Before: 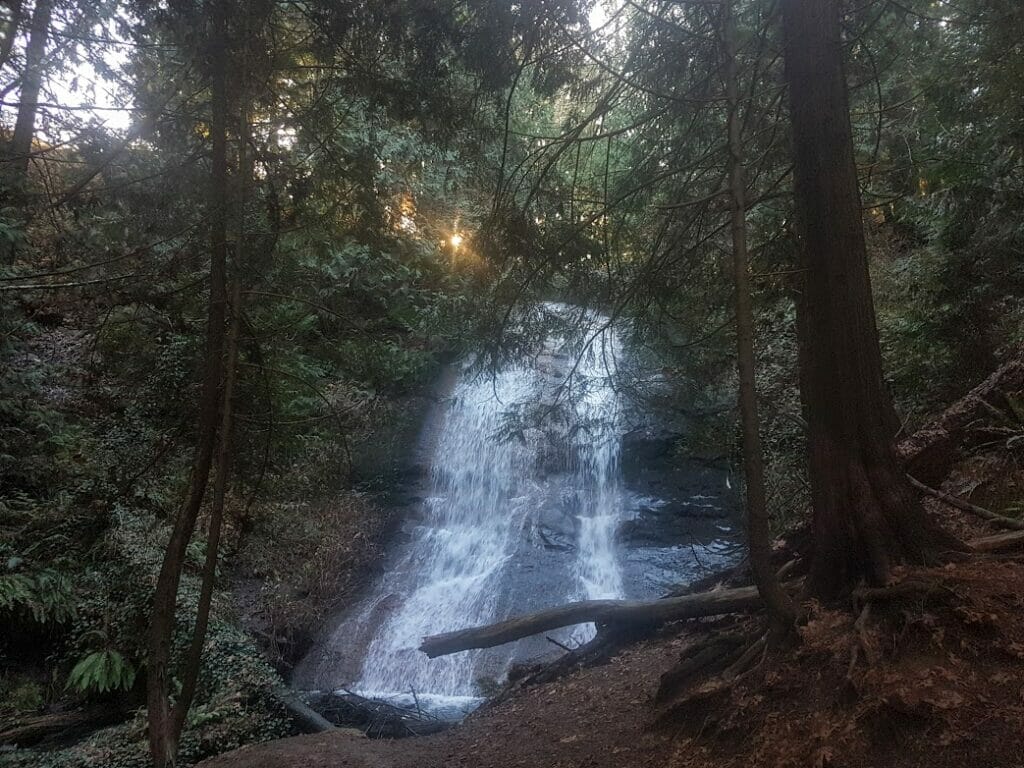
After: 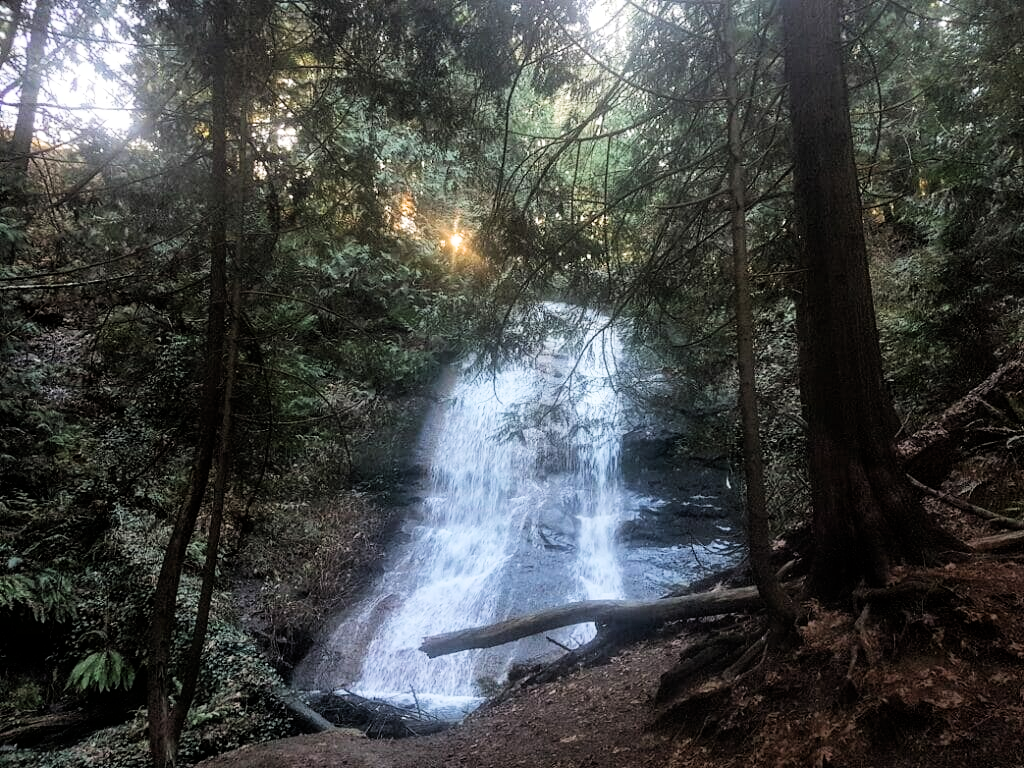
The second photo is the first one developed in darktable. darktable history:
exposure: black level correction 0, exposure 0.898 EV, compensate exposure bias true, compensate highlight preservation false
filmic rgb: black relative exposure -16 EV, white relative exposure 6.26 EV, hardness 5.09, contrast 1.35
